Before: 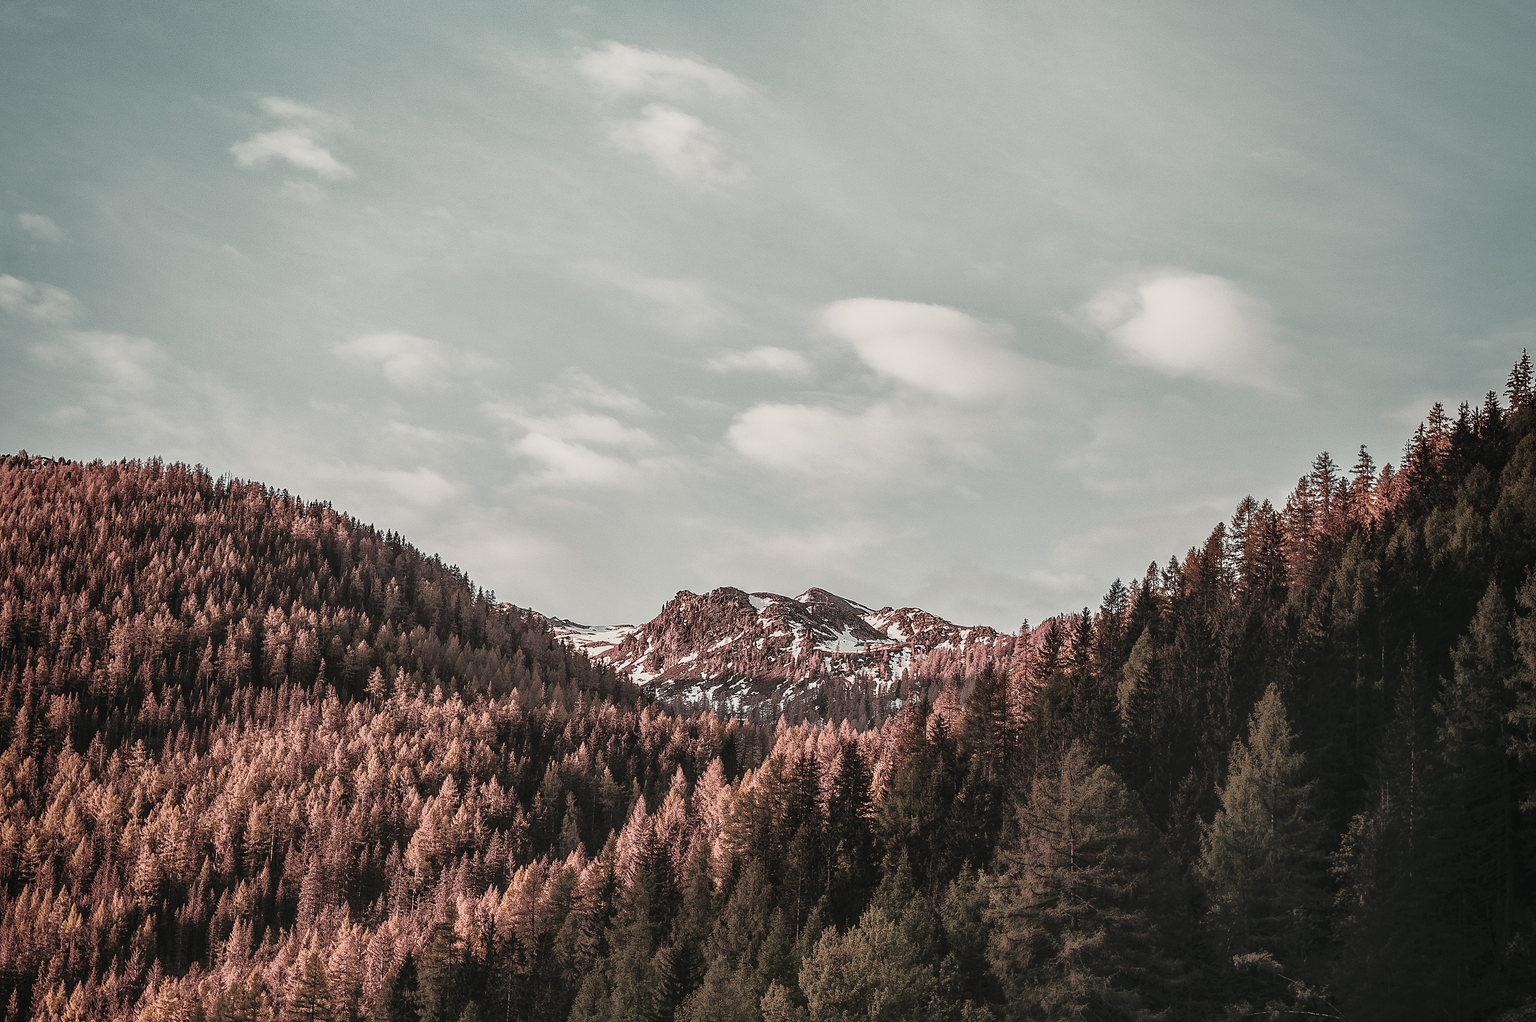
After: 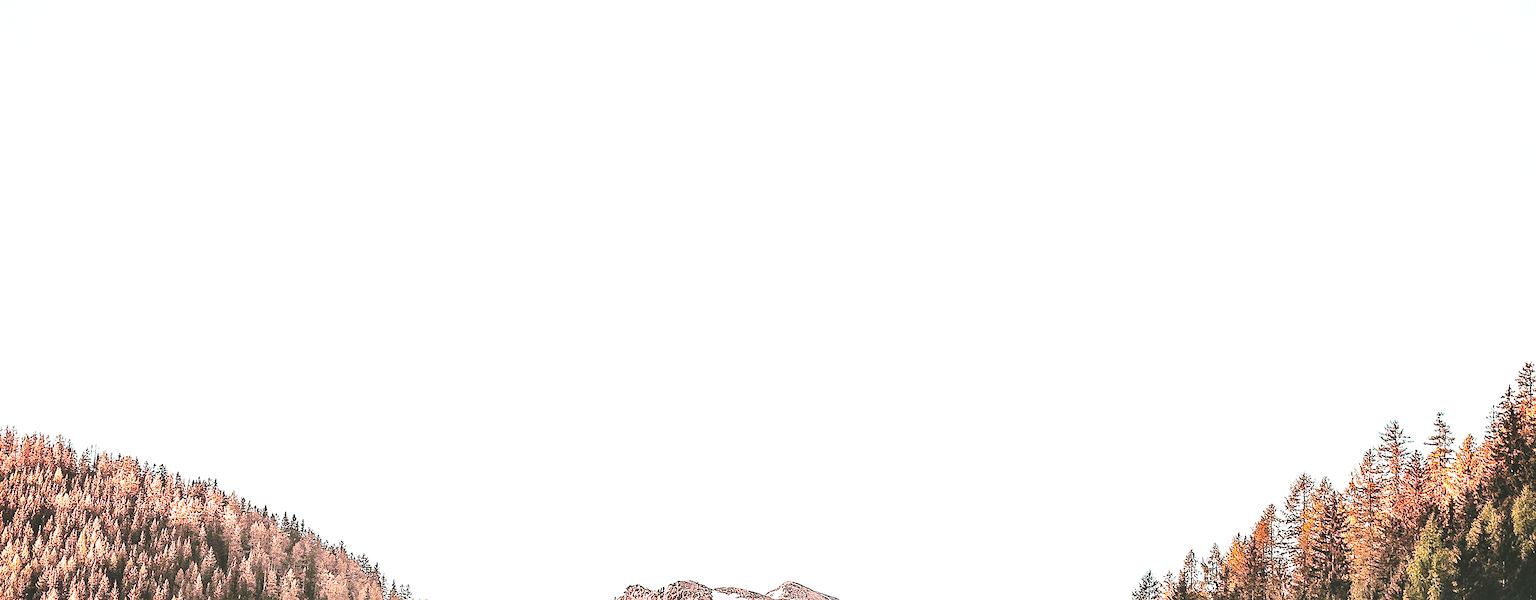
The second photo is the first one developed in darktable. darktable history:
color balance rgb: linear chroma grading › shadows -39.772%, linear chroma grading › highlights 40.666%, linear chroma grading › global chroma 45.499%, linear chroma grading › mid-tones -29.895%, perceptual saturation grading › global saturation 25.873%
tone curve: curves: ch0 [(0, 0) (0.003, 0.045) (0.011, 0.054) (0.025, 0.069) (0.044, 0.083) (0.069, 0.101) (0.1, 0.119) (0.136, 0.146) (0.177, 0.177) (0.224, 0.221) (0.277, 0.277) (0.335, 0.362) (0.399, 0.452) (0.468, 0.571) (0.543, 0.666) (0.623, 0.758) (0.709, 0.853) (0.801, 0.896) (0.898, 0.945) (1, 1)], preserve colors none
exposure: exposure 2.176 EV, compensate highlight preservation false
crop and rotate: left 9.689%, top 9.566%, right 5.916%, bottom 40.857%
contrast brightness saturation: saturation -0.083
sharpen: radius 1.543, amount 0.375, threshold 1.668
velvia: on, module defaults
